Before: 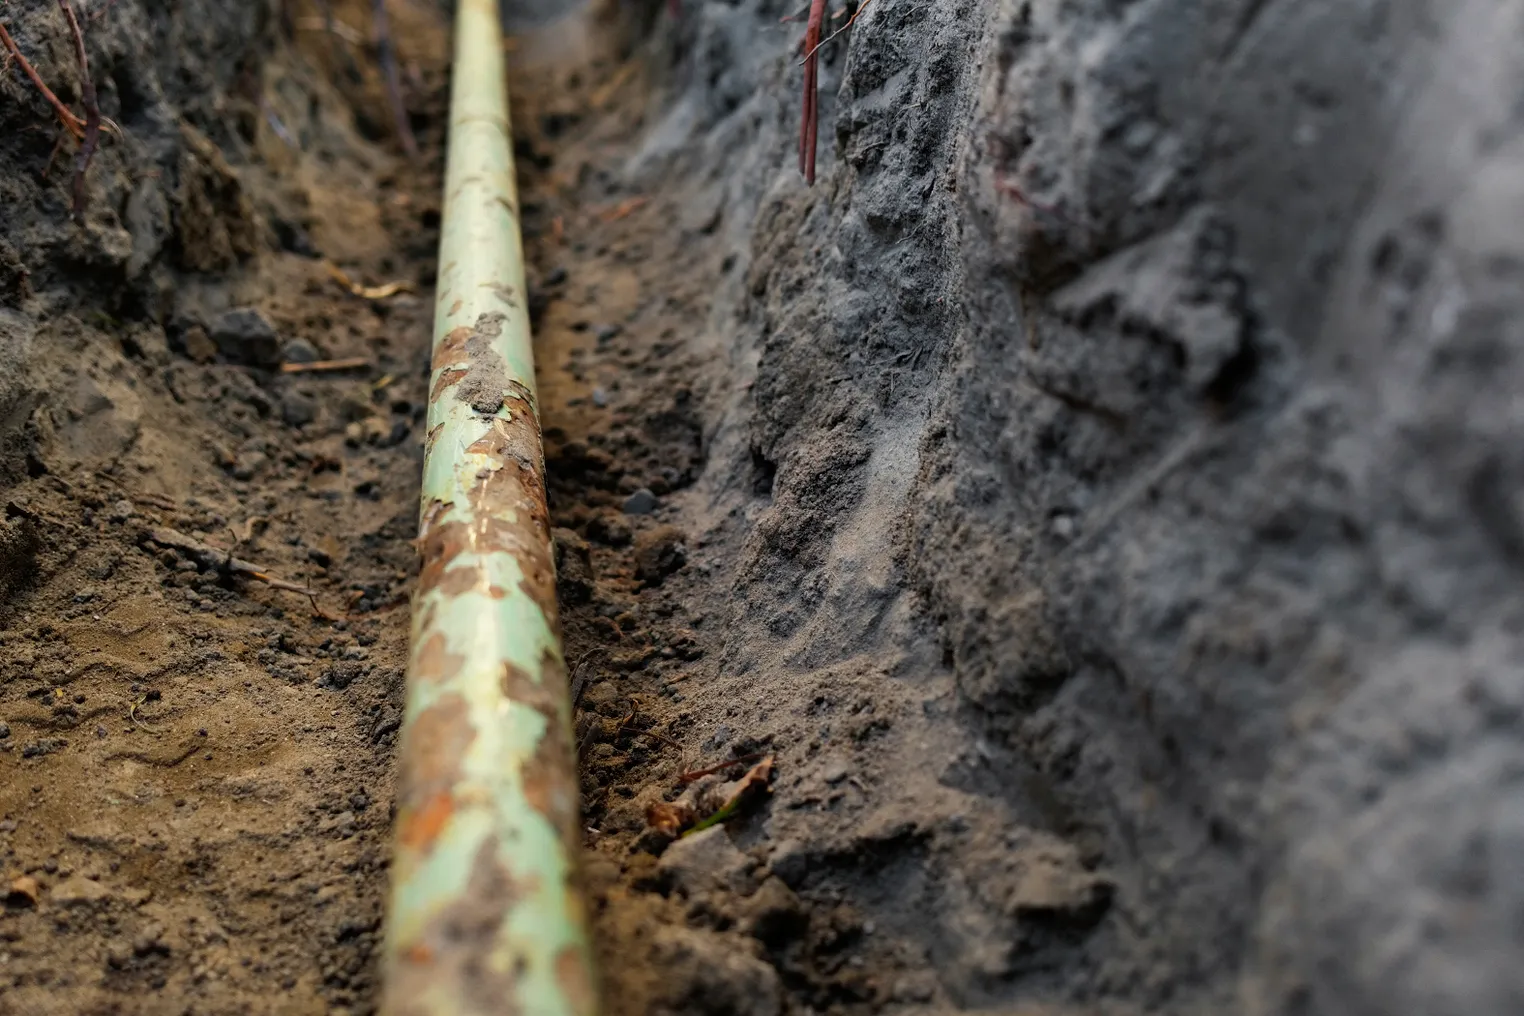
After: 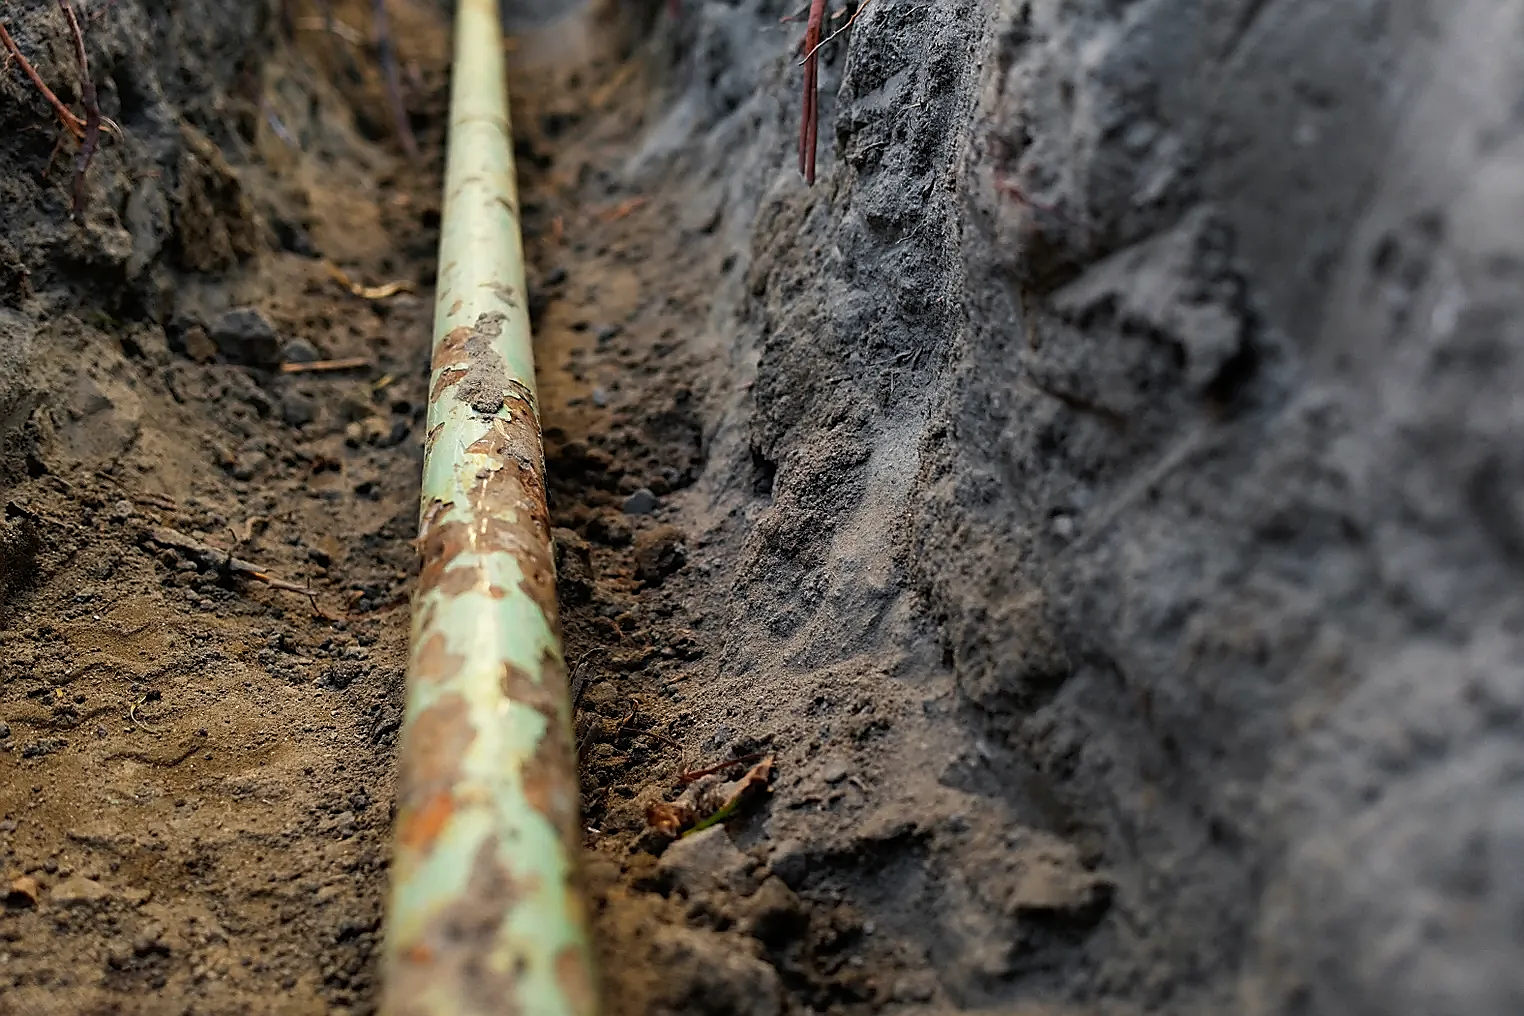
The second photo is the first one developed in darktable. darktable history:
sharpen: radius 1.393, amount 1.243, threshold 0.616
